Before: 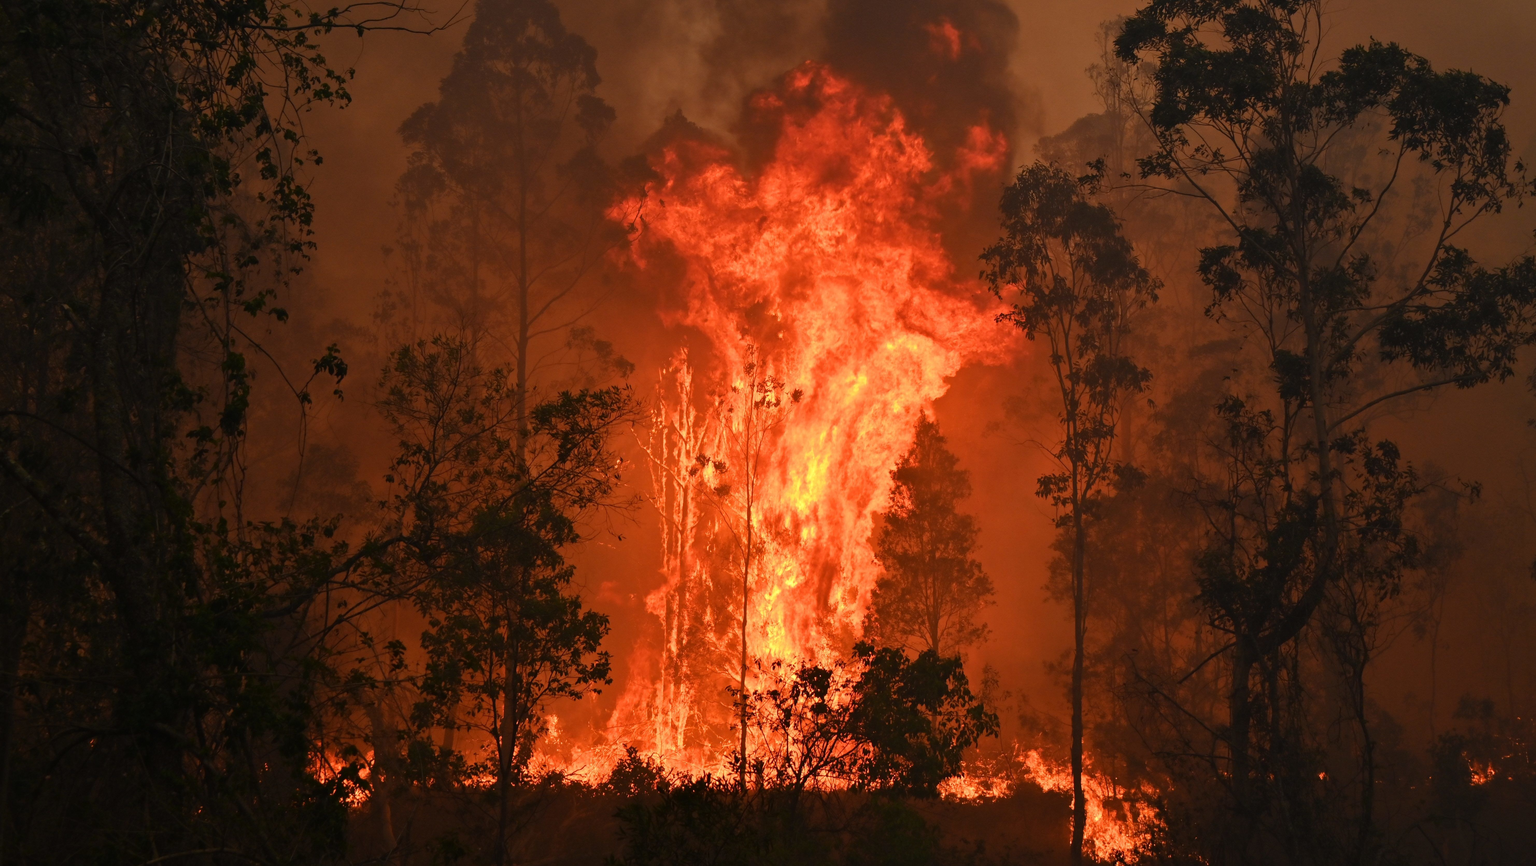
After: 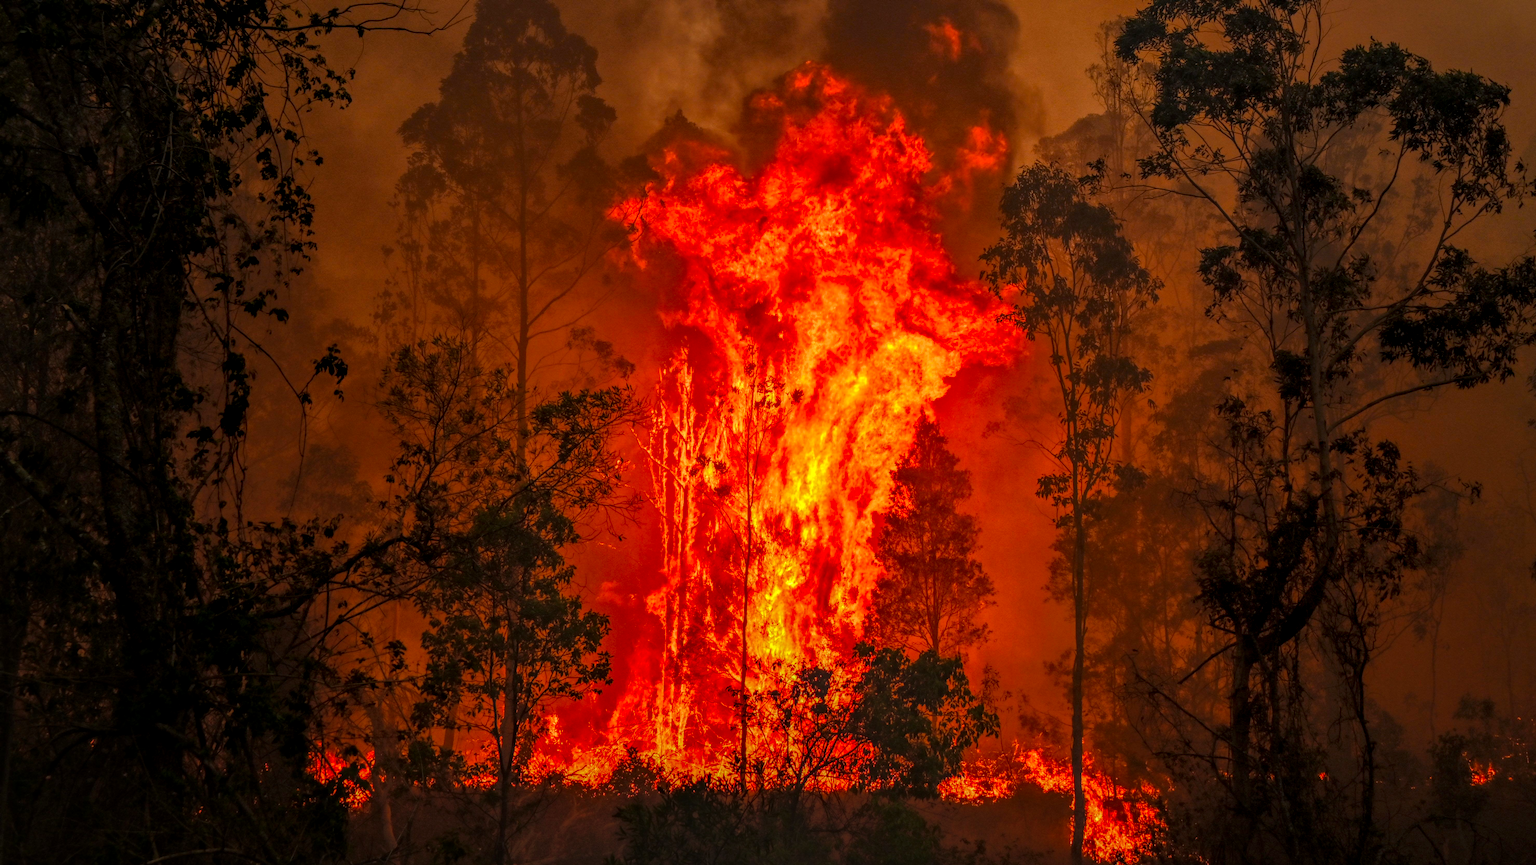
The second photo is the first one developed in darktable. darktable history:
color balance: contrast 6.48%, output saturation 113.3%
local contrast: highlights 20%, shadows 30%, detail 200%, midtone range 0.2
contrast brightness saturation: saturation 0.13
